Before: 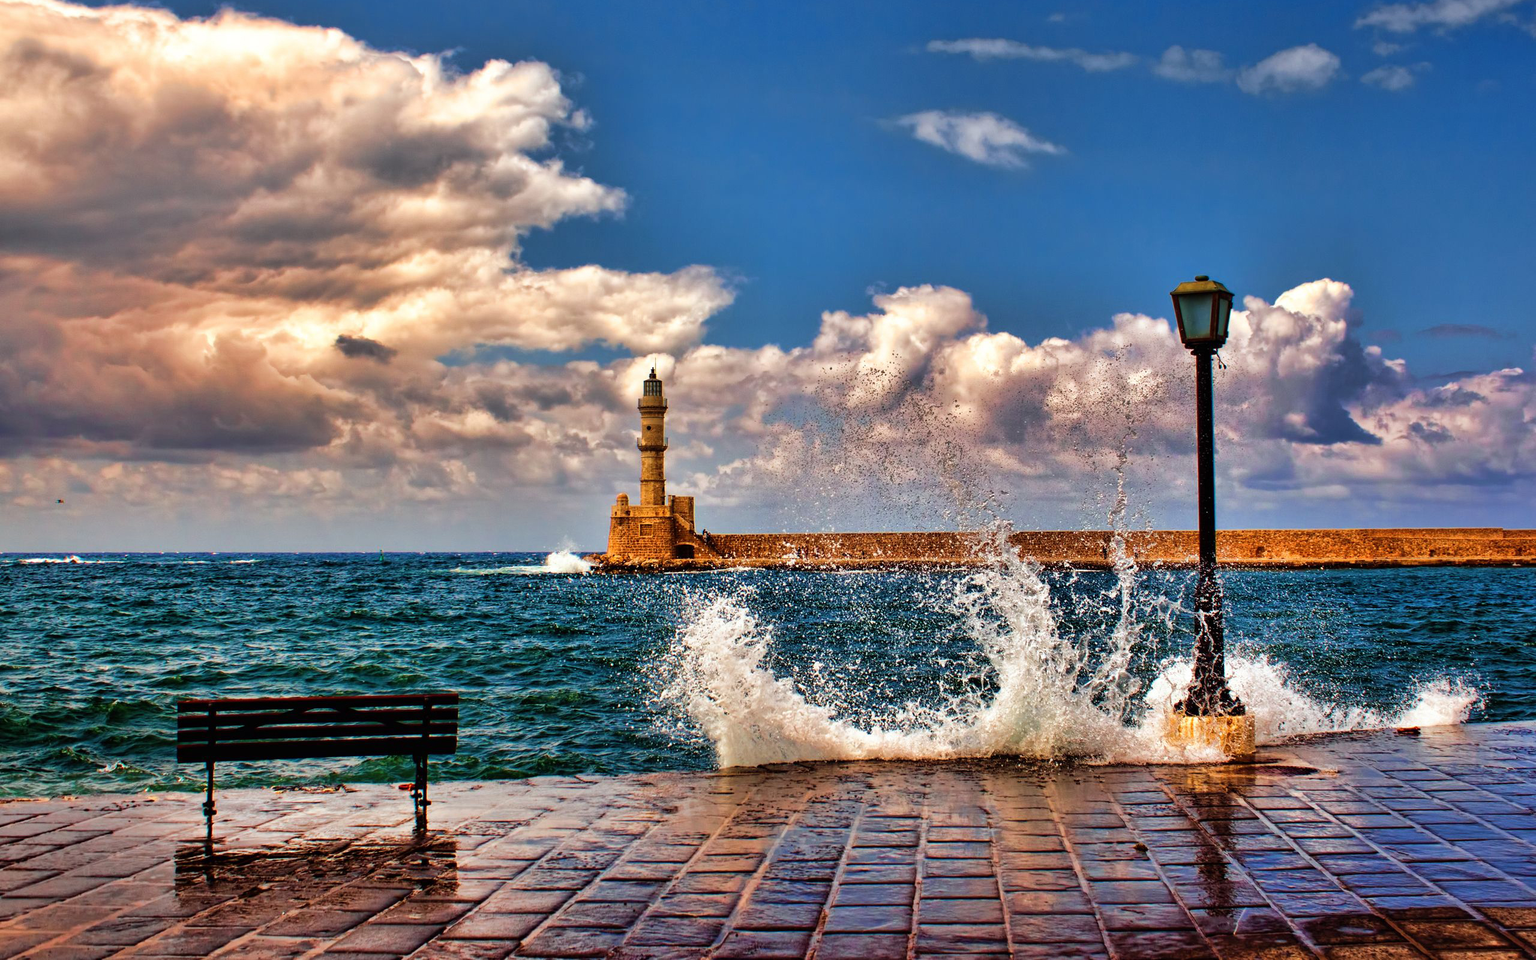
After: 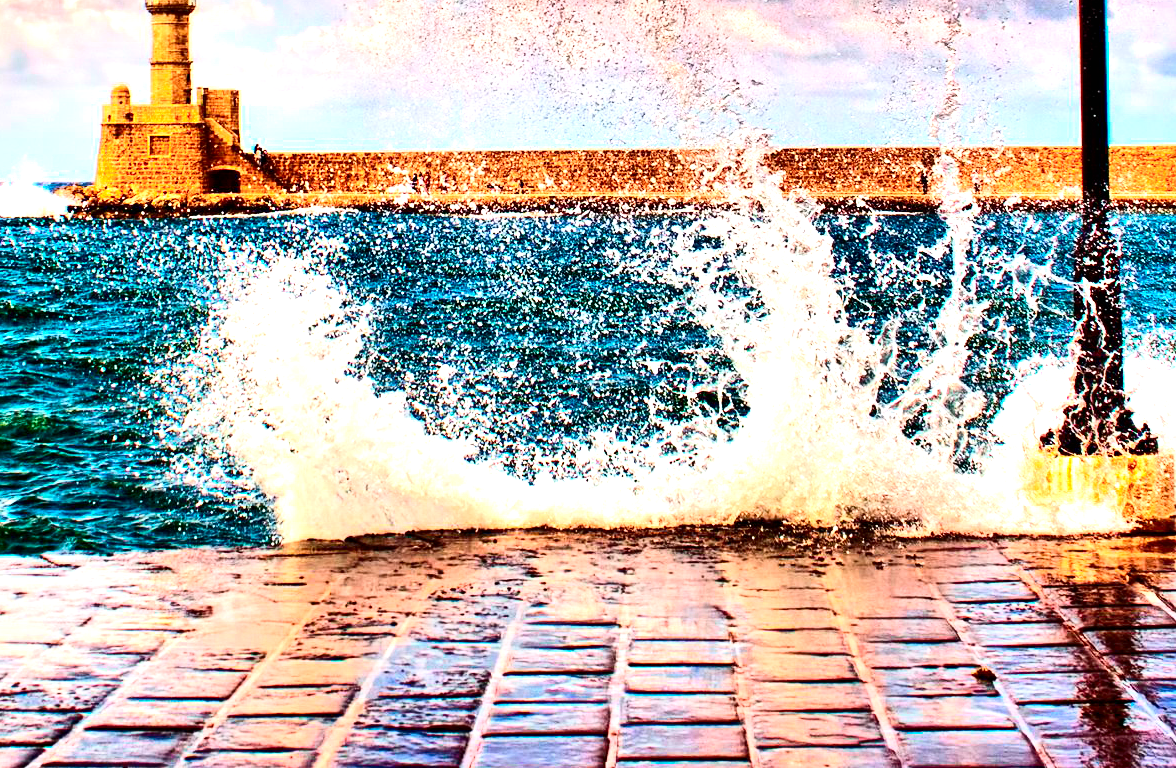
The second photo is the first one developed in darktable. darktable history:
crop: left 35.828%, top 46.162%, right 18.204%, bottom 5.828%
contrast brightness saturation: contrast 0.288
exposure: black level correction 0, exposure 1.455 EV, compensate highlight preservation false
